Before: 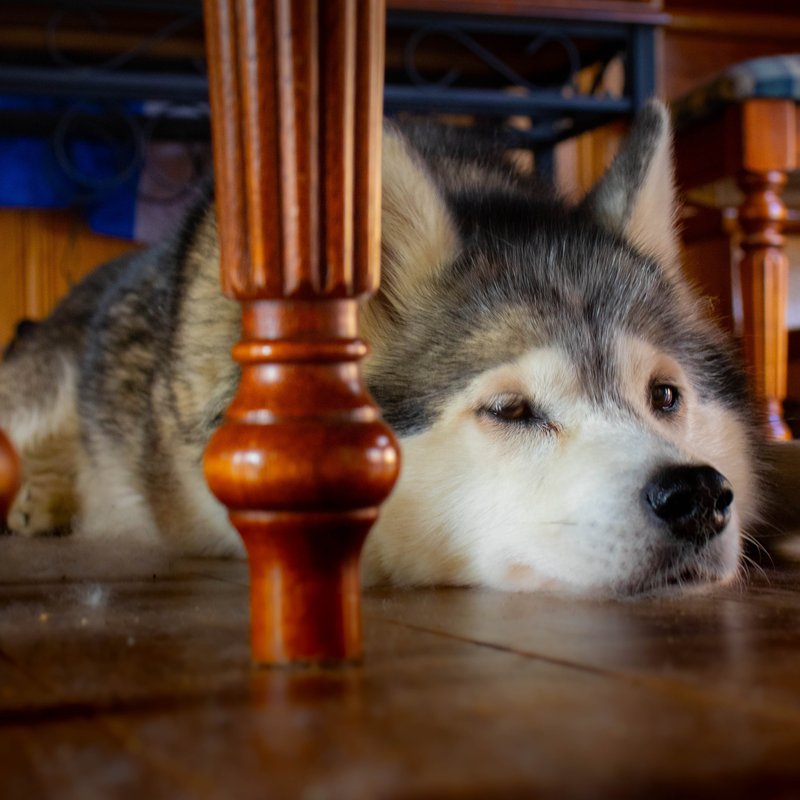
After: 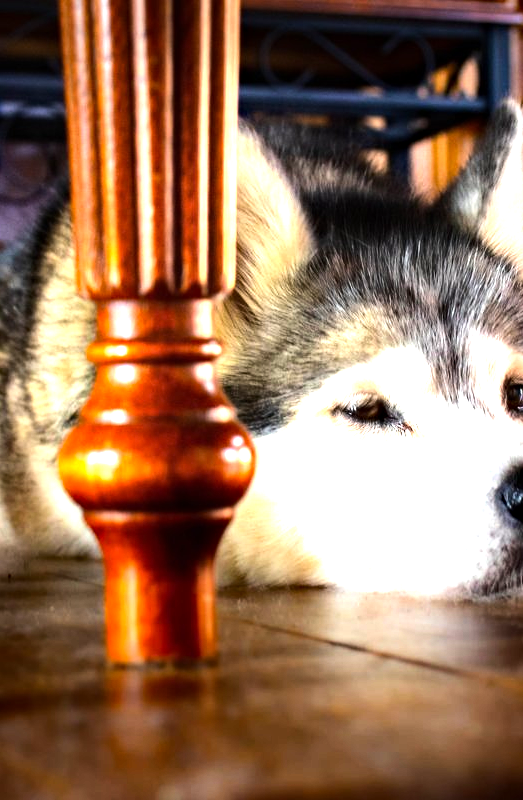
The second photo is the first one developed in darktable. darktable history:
crop and rotate: left 18.362%, right 16.186%
haze removal: compatibility mode true, adaptive false
exposure: exposure 1.226 EV, compensate exposure bias true, compensate highlight preservation false
tone equalizer: -8 EV -1.06 EV, -7 EV -0.979 EV, -6 EV -0.852 EV, -5 EV -0.593 EV, -3 EV 0.577 EV, -2 EV 0.858 EV, -1 EV 1 EV, +0 EV 1.07 EV, edges refinement/feathering 500, mask exposure compensation -1.57 EV, preserve details no
